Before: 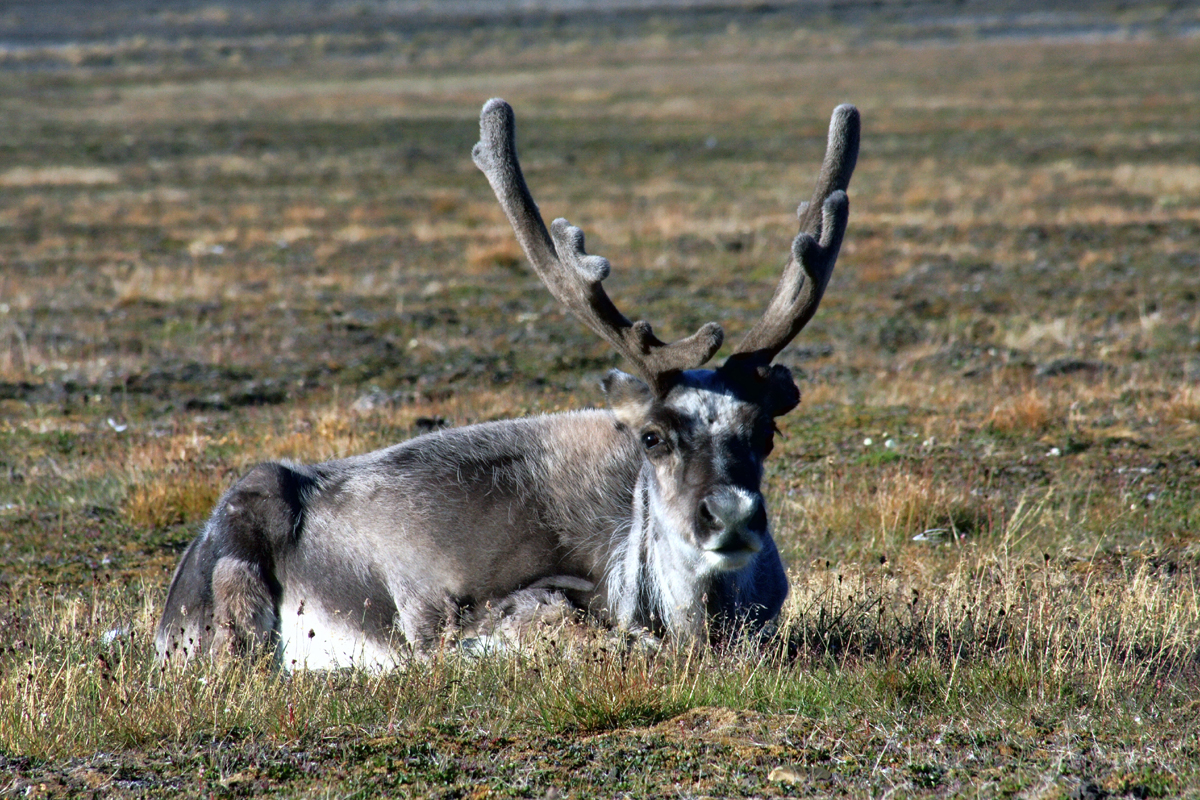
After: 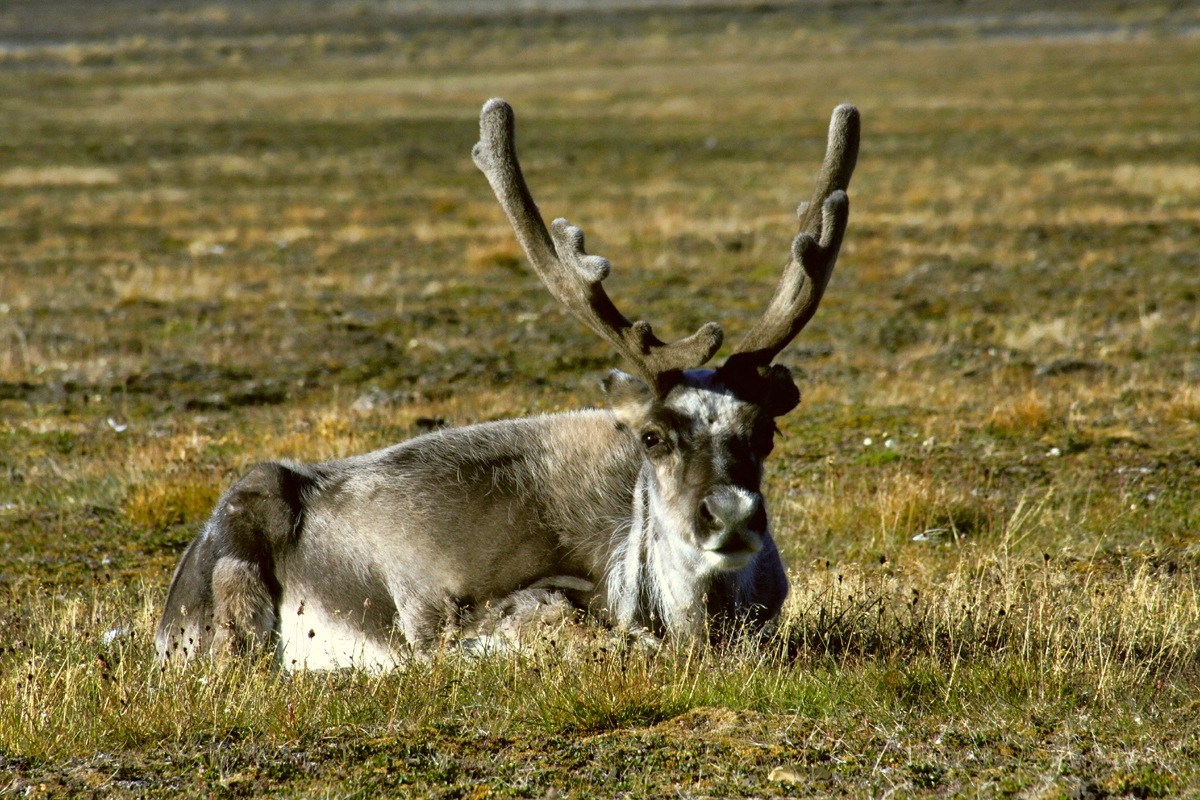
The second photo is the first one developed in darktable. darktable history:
color correction: highlights a* -1.43, highlights b* 10.12, shadows a* 0.395, shadows b* 19.35
color contrast: green-magenta contrast 0.8, blue-yellow contrast 1.1, unbound 0
